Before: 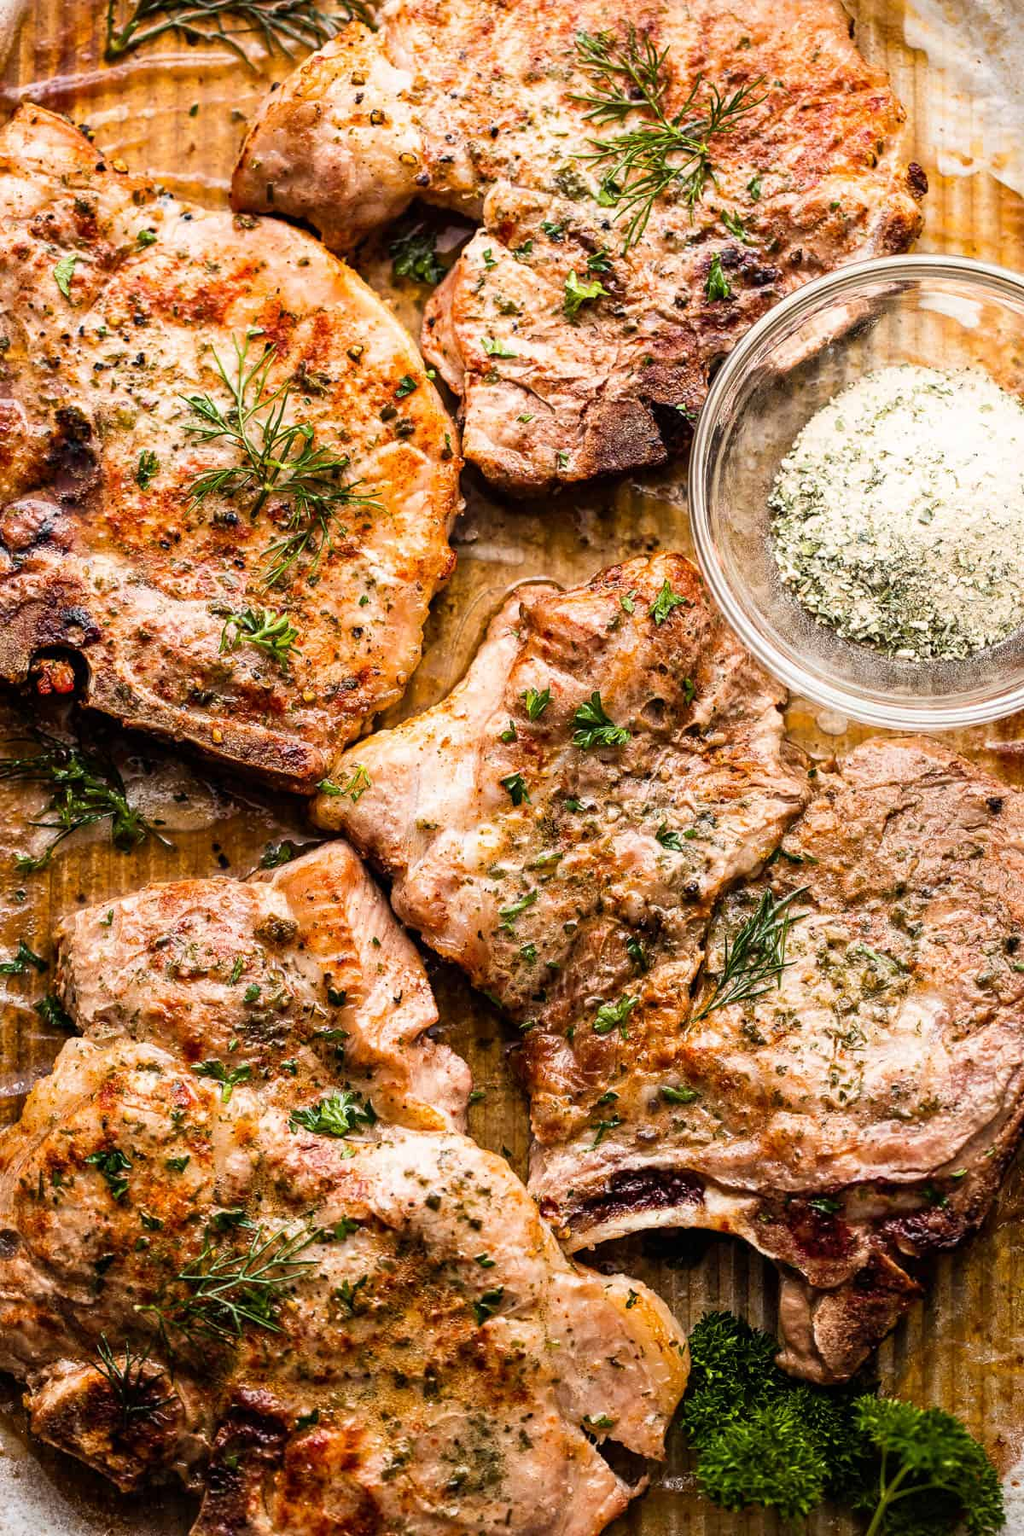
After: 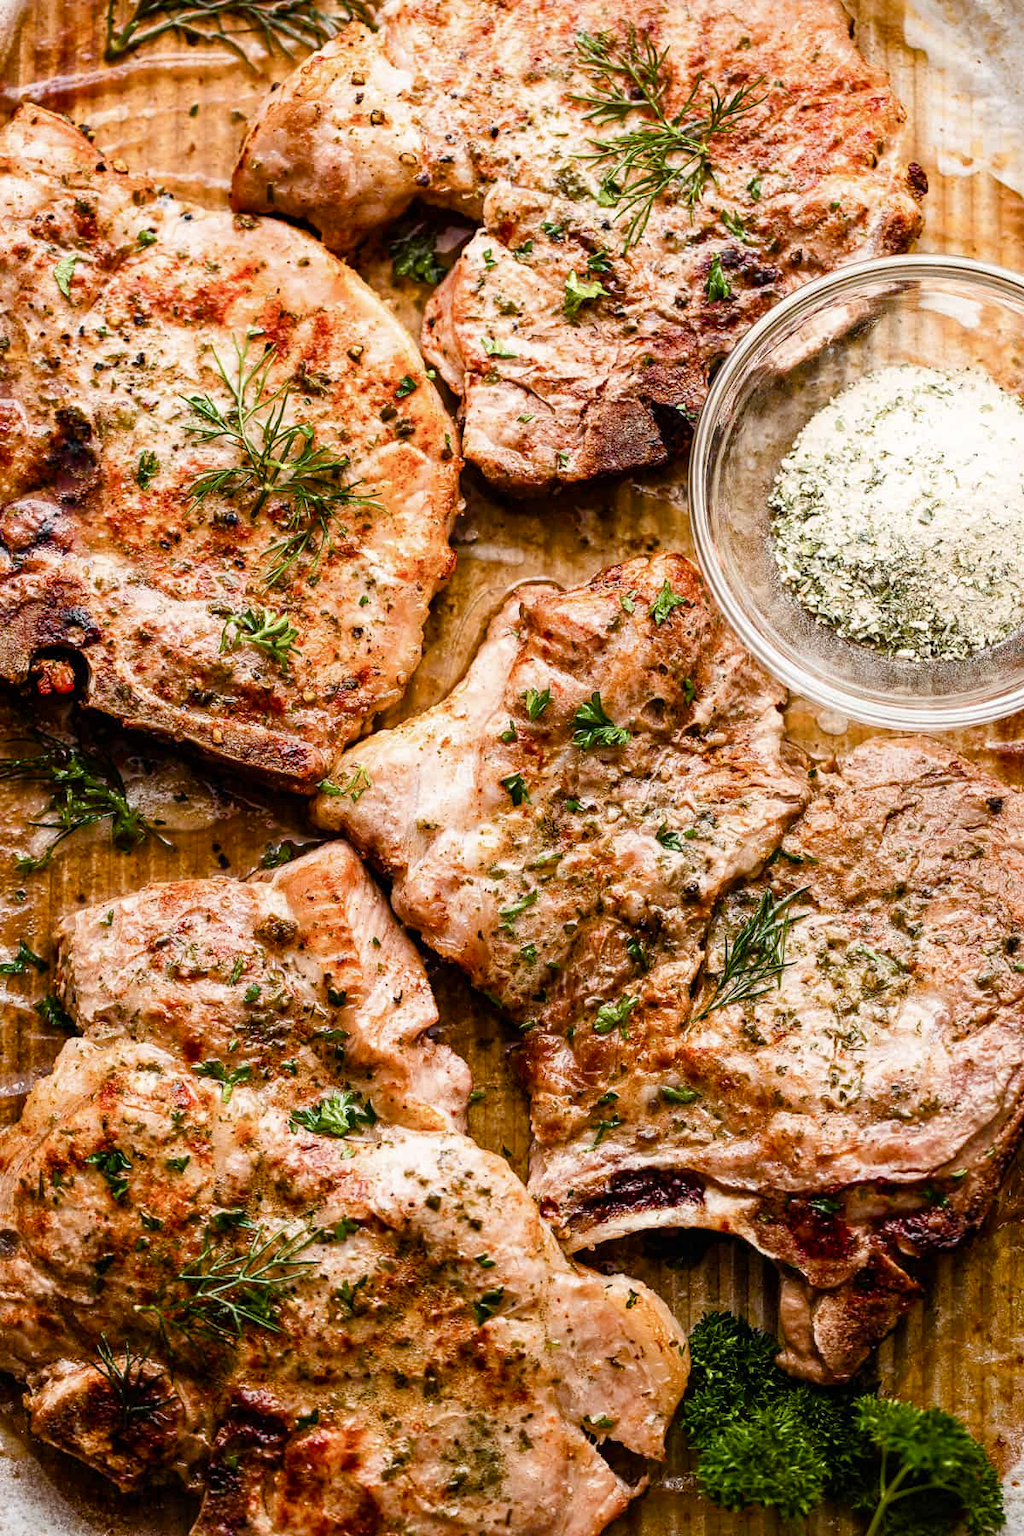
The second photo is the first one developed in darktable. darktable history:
color balance rgb: shadows lift › hue 85.85°, perceptual saturation grading › global saturation 20%, perceptual saturation grading › highlights -49.689%, perceptual saturation grading › shadows 26.195%, global vibrance 12.355%
